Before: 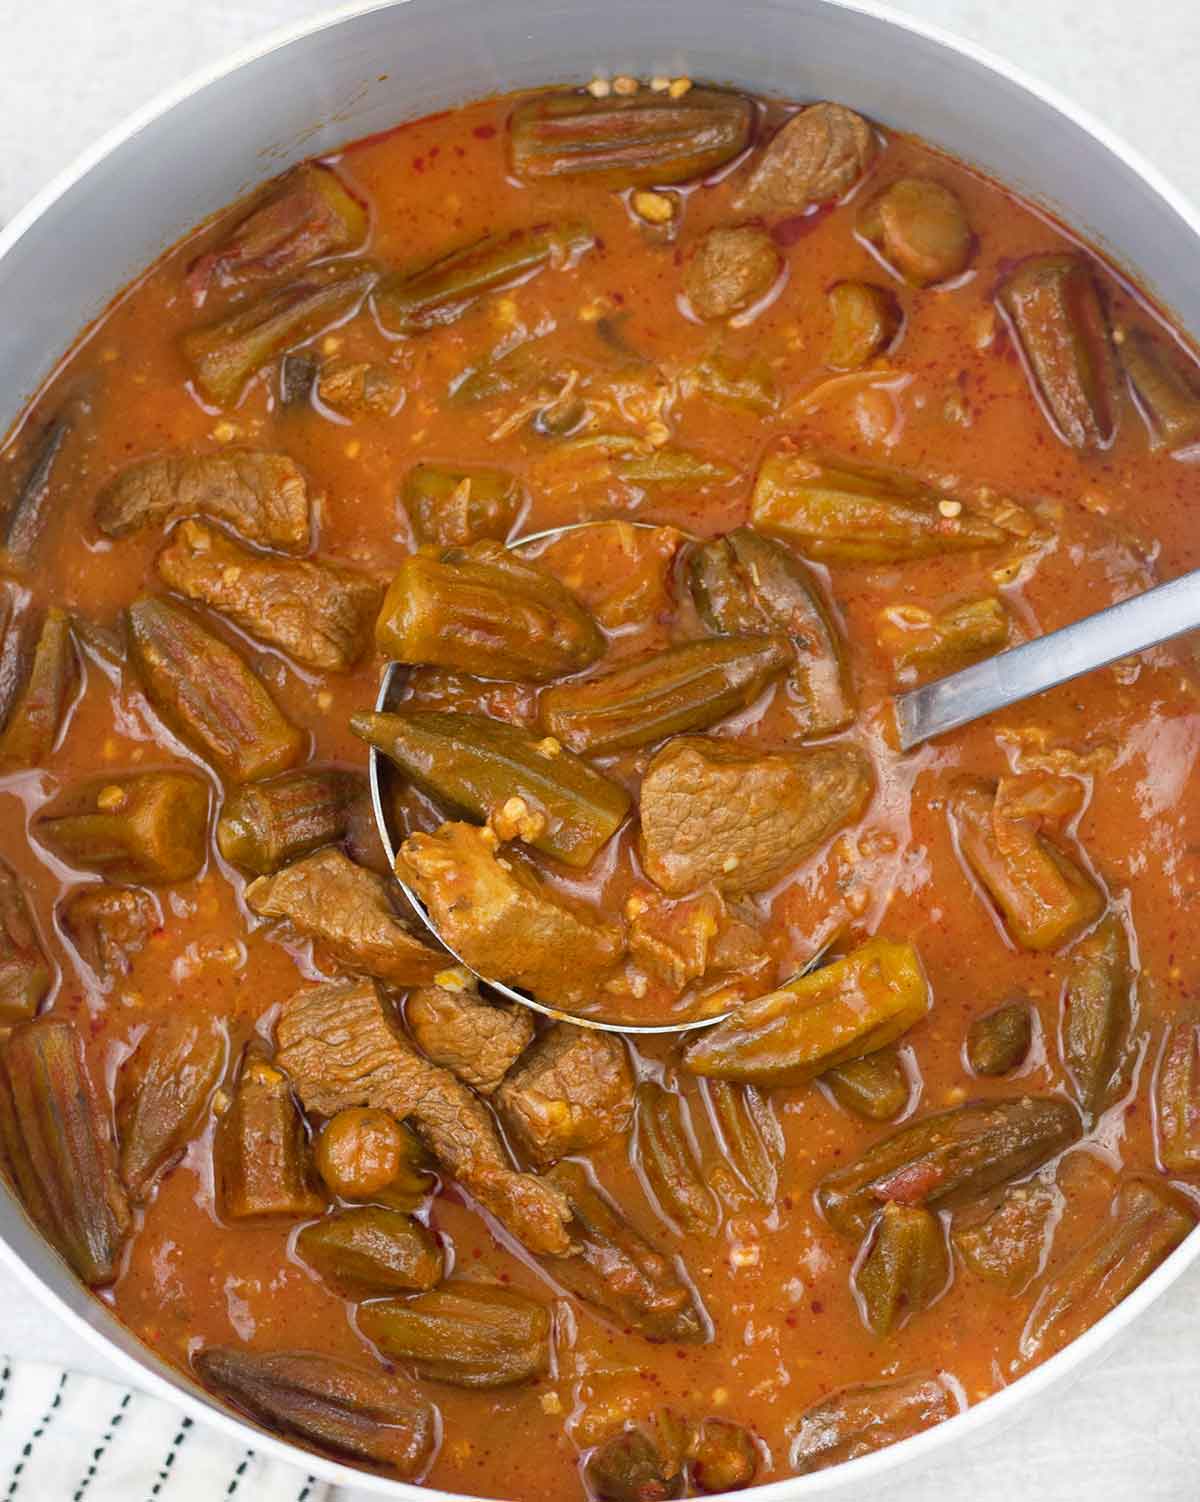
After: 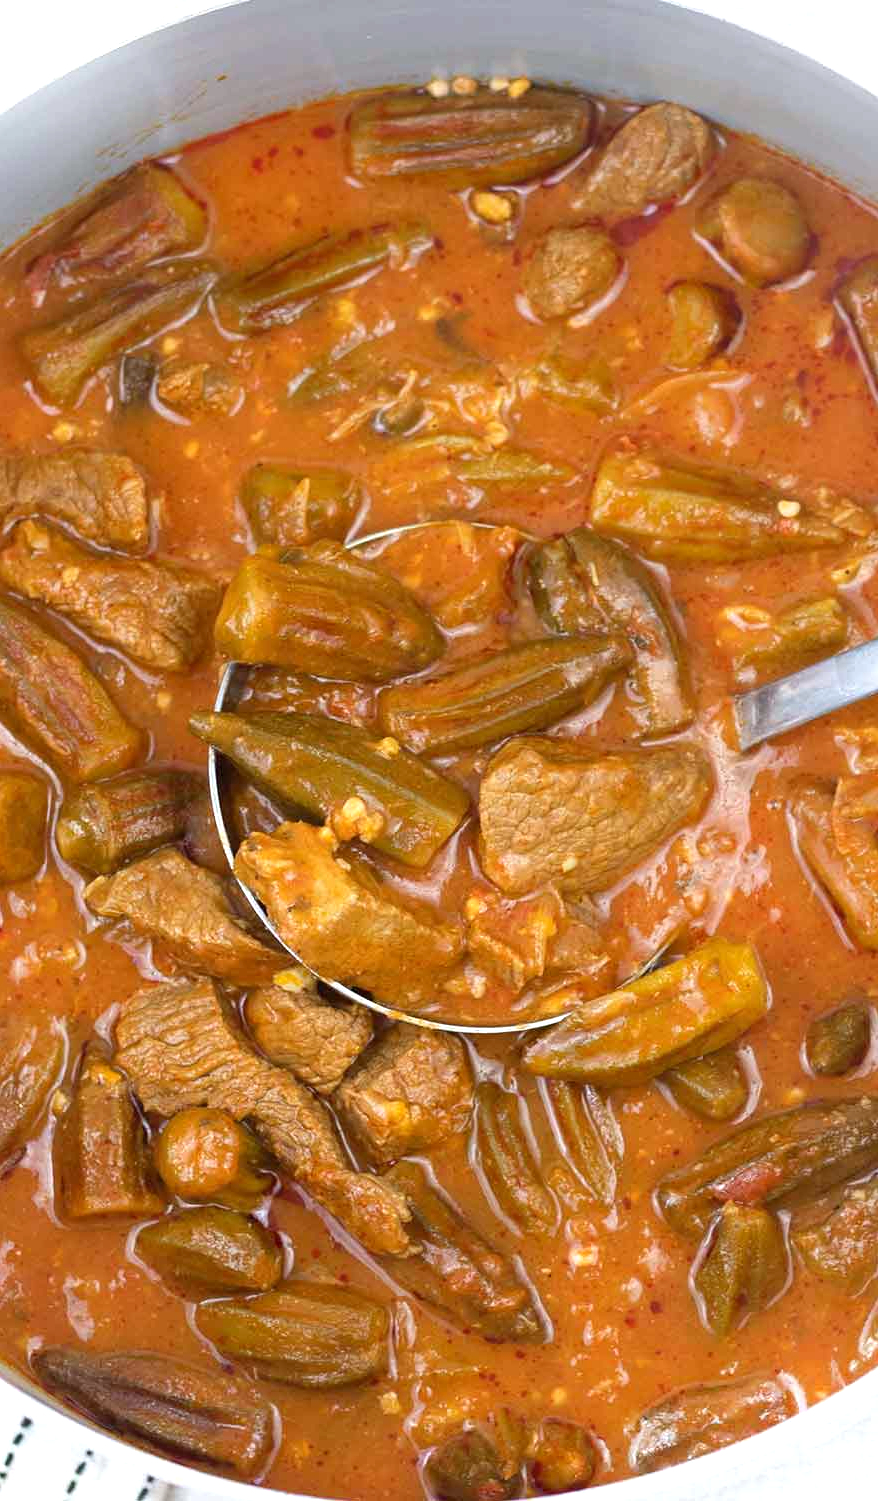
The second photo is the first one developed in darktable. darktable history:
white balance: red 0.982, blue 1.018
exposure: exposure 0.426 EV, compensate highlight preservation false
crop: left 13.443%, right 13.31%
